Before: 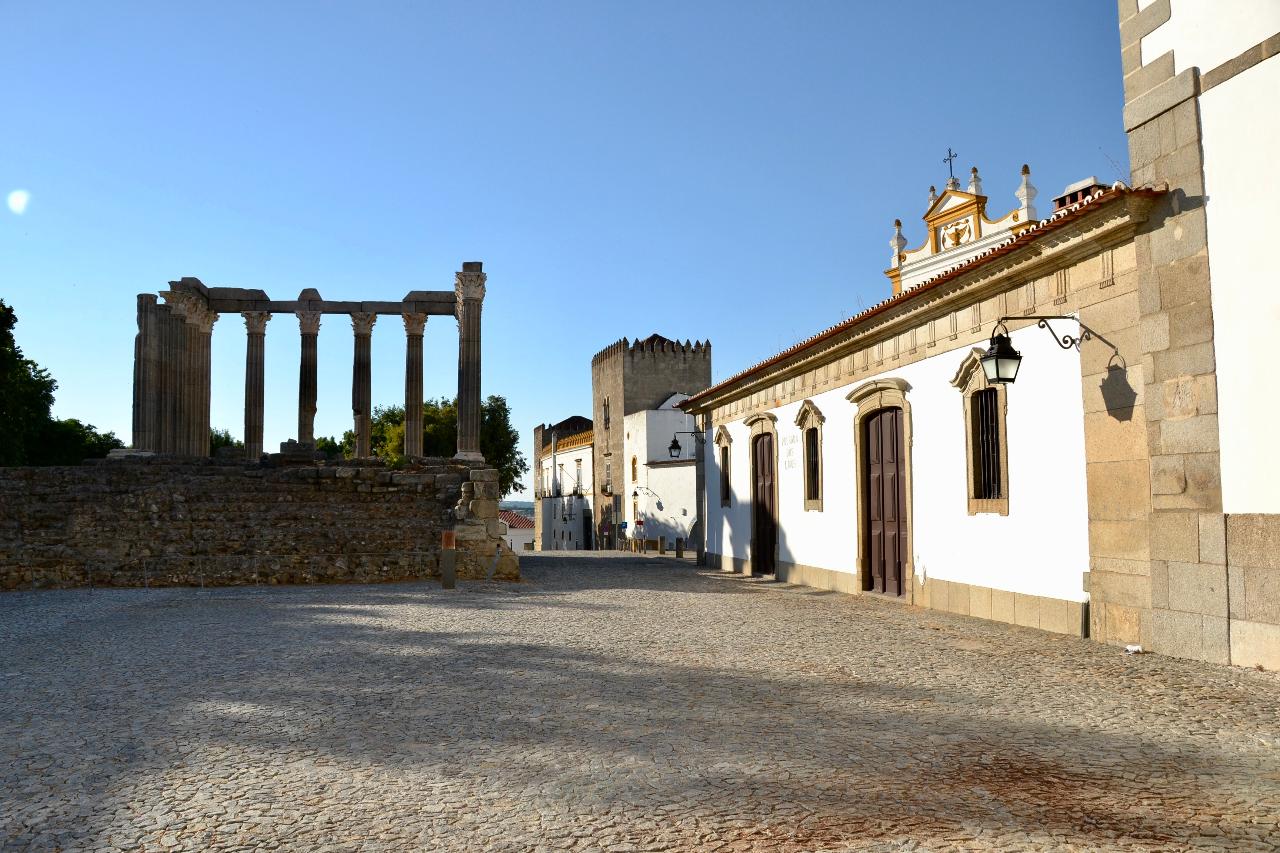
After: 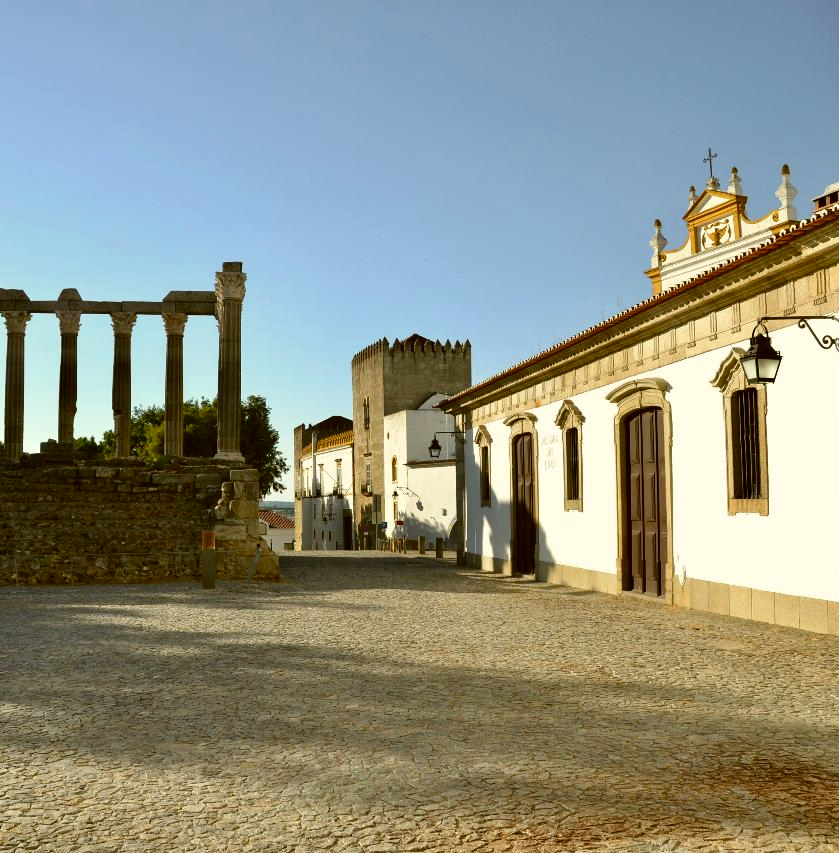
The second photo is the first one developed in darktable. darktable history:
crop and rotate: left 18.793%, right 15.608%
color correction: highlights a* -1.4, highlights b* 10.29, shadows a* 0.413, shadows b* 19.64
